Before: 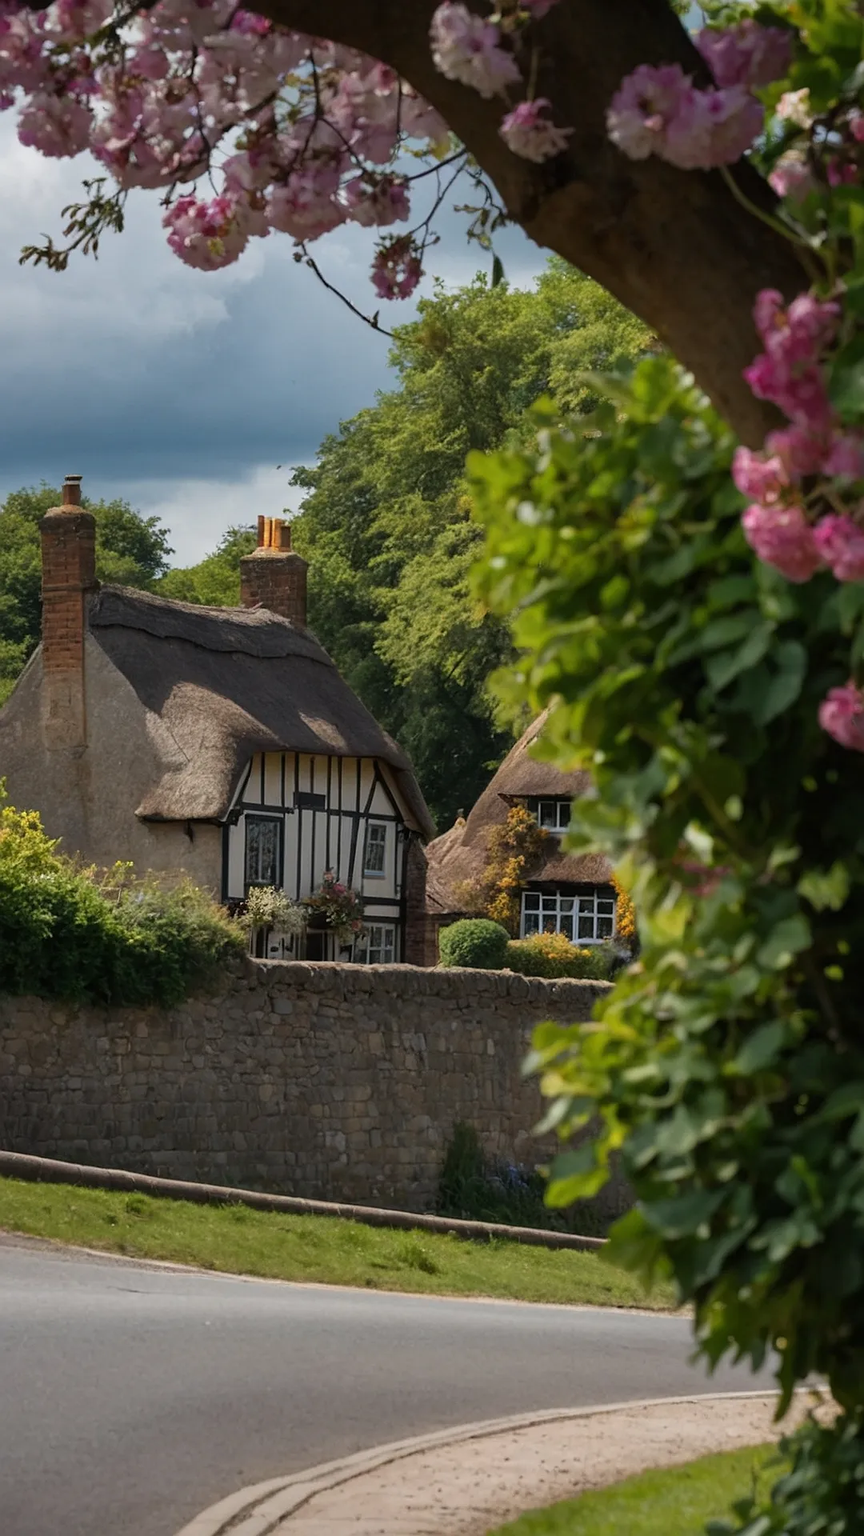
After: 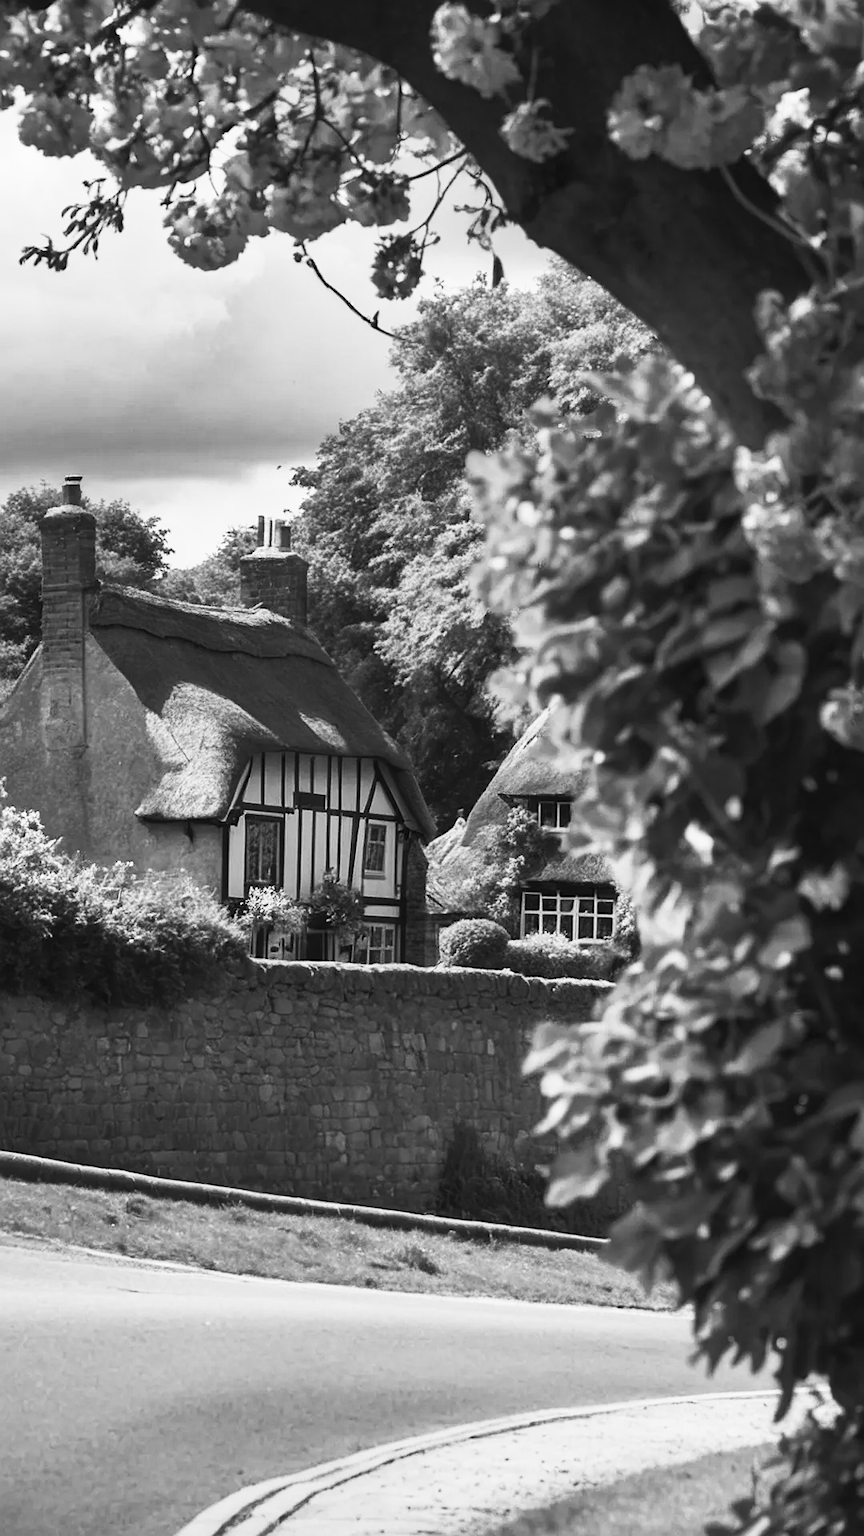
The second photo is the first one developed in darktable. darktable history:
contrast brightness saturation: contrast 0.53, brightness 0.47, saturation -1
shadows and highlights: shadows 20.91, highlights -35.45, soften with gaussian
